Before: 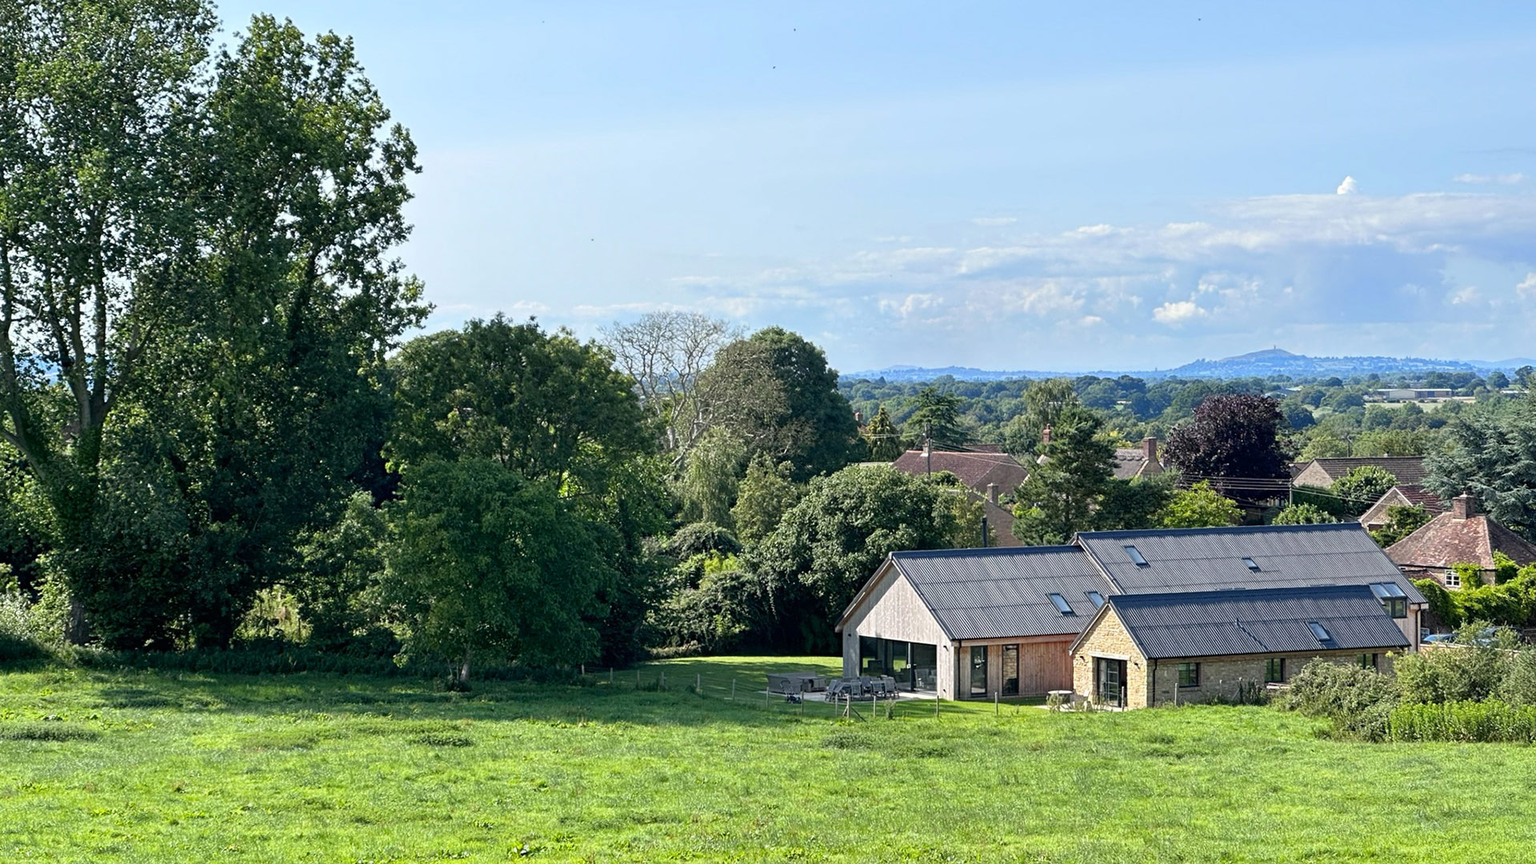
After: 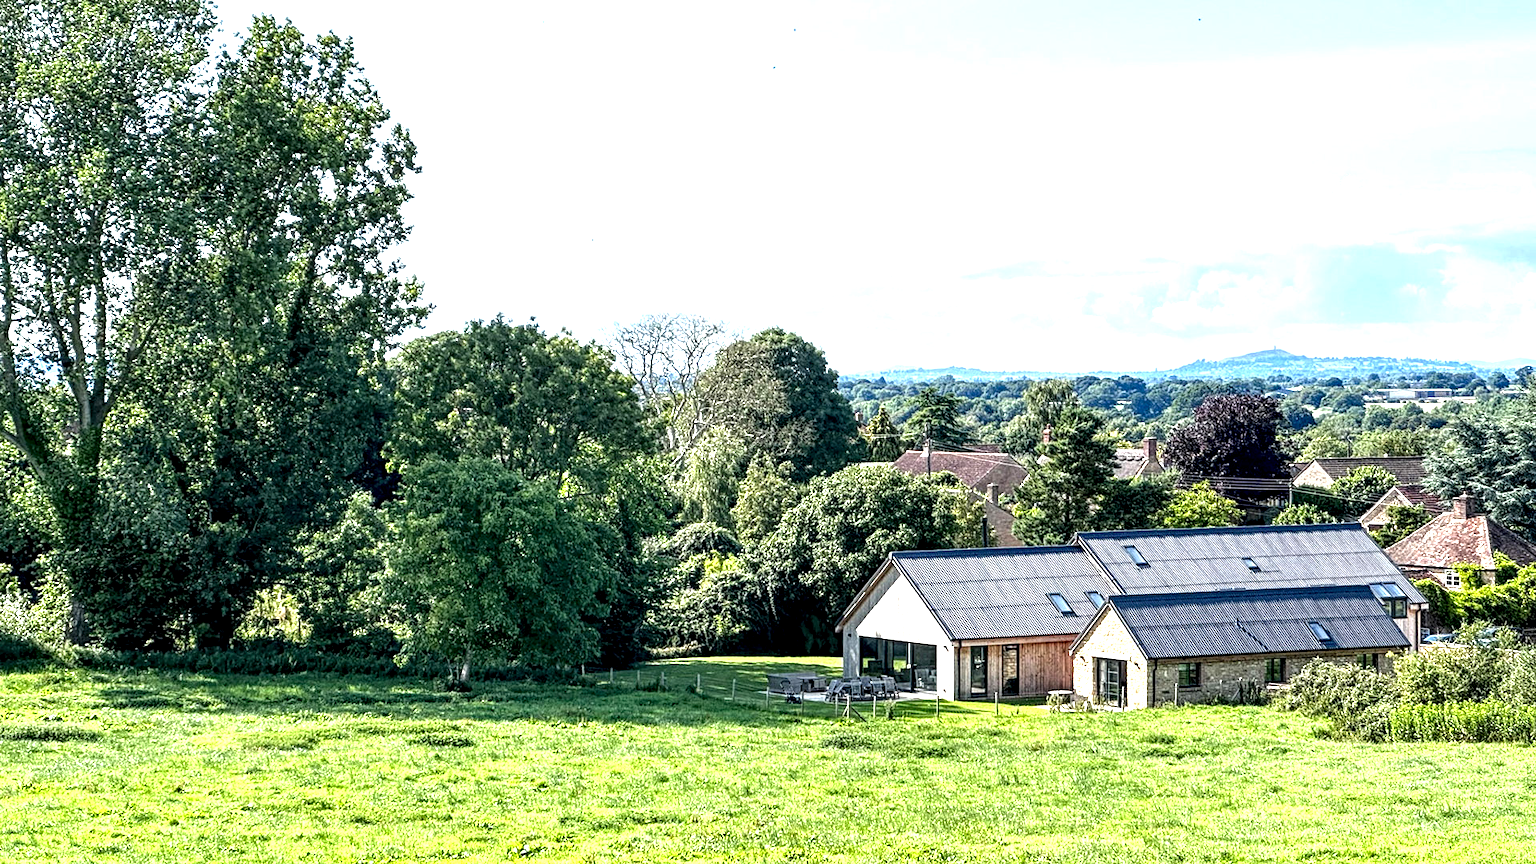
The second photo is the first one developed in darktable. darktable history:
exposure: black level correction 0, exposure 1.103 EV, compensate highlight preservation false
local contrast: highlights 19%, detail 187%
